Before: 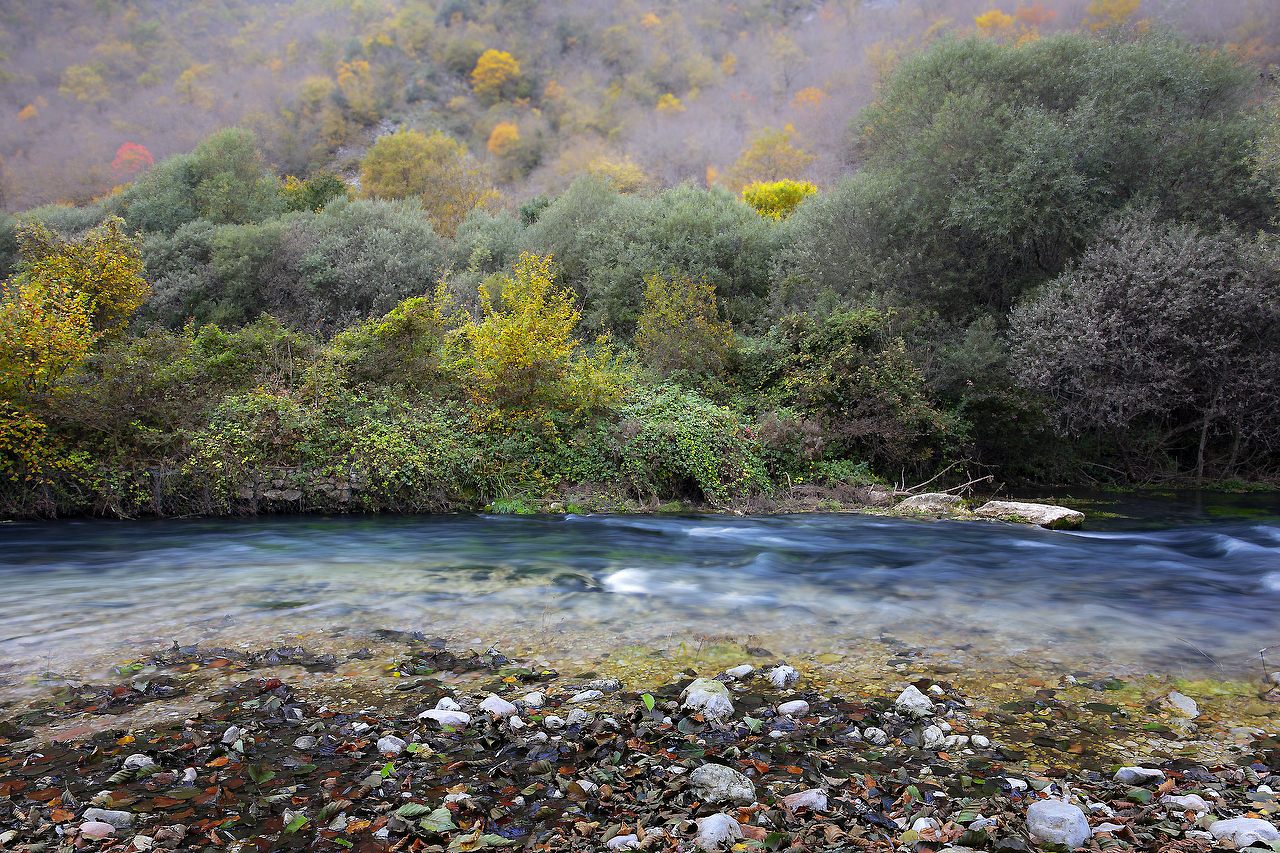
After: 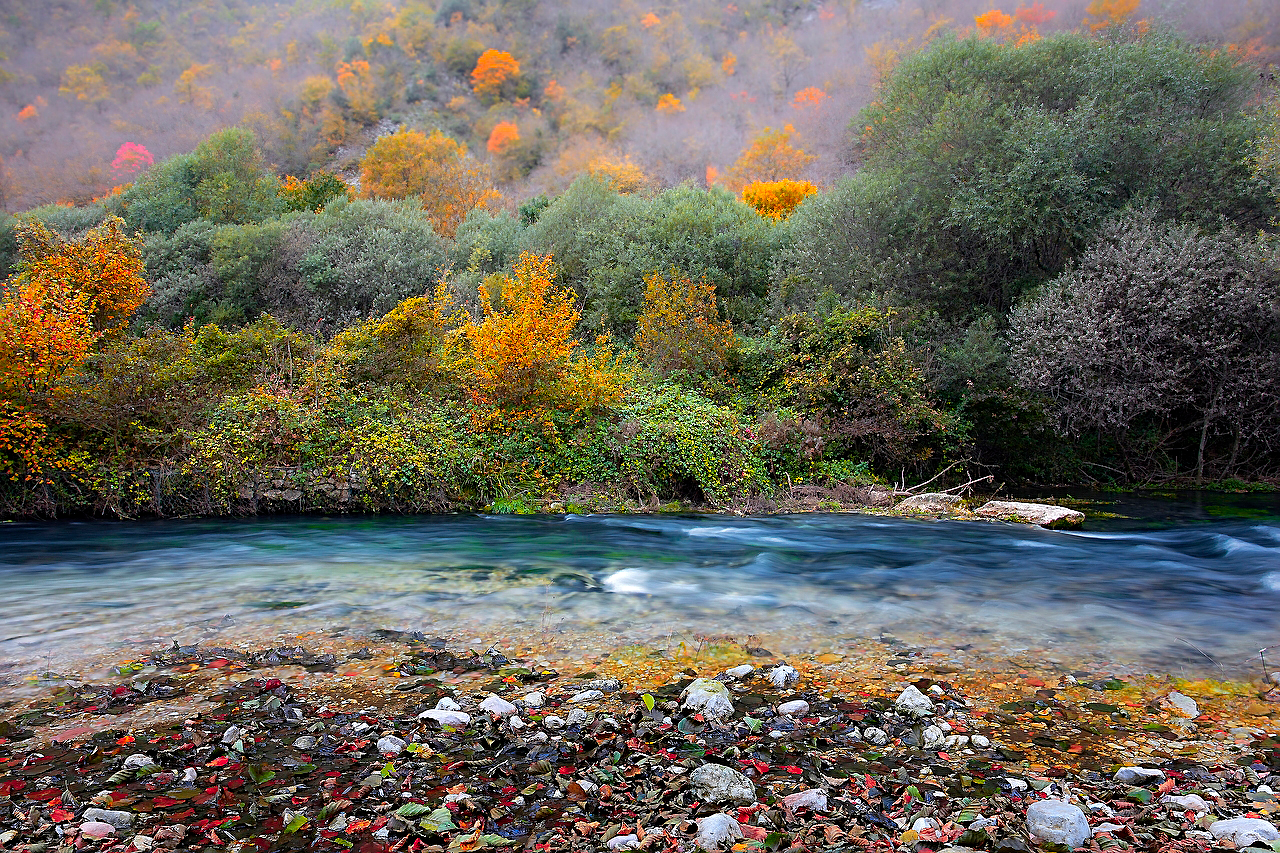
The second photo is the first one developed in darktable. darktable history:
tone equalizer: on, module defaults
color zones: curves: ch1 [(0.24, 0.629) (0.75, 0.5)]; ch2 [(0.255, 0.454) (0.745, 0.491)], mix 102.12%
sharpen: on, module defaults
